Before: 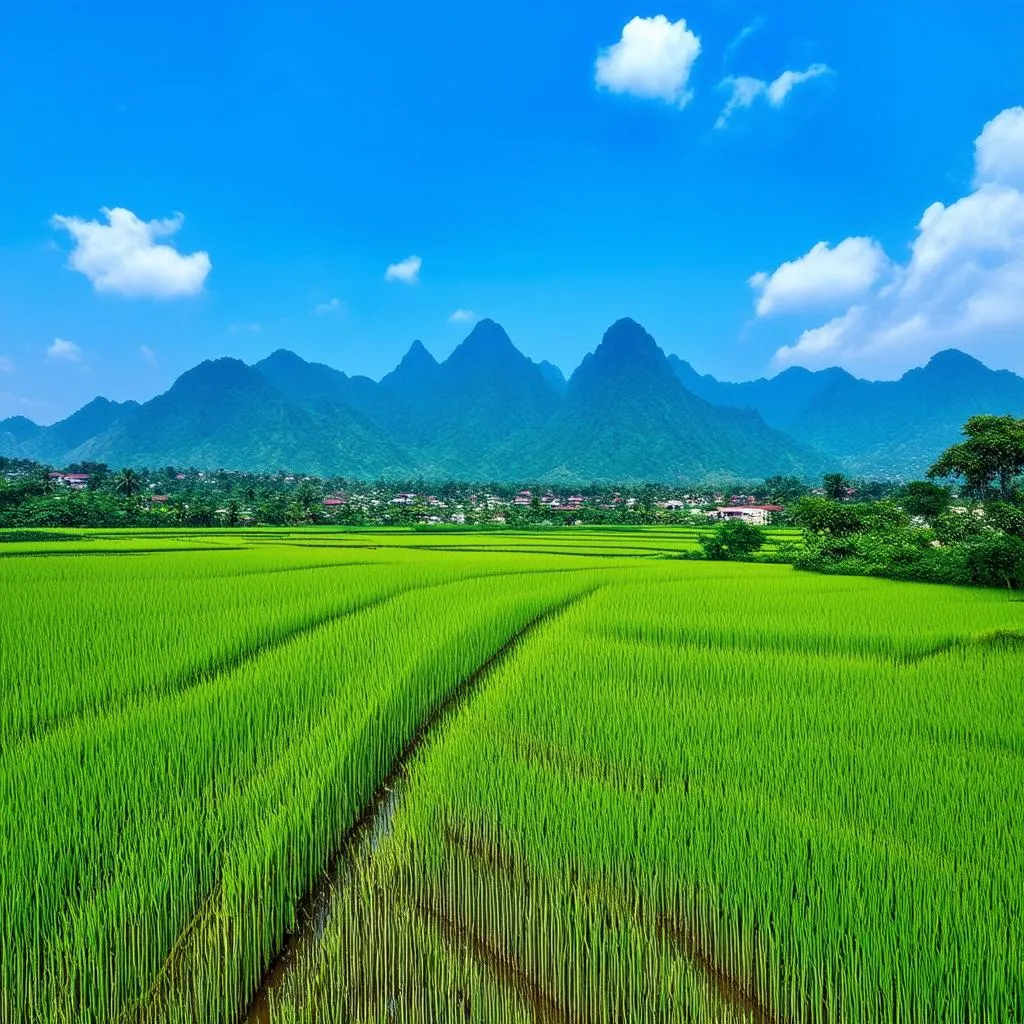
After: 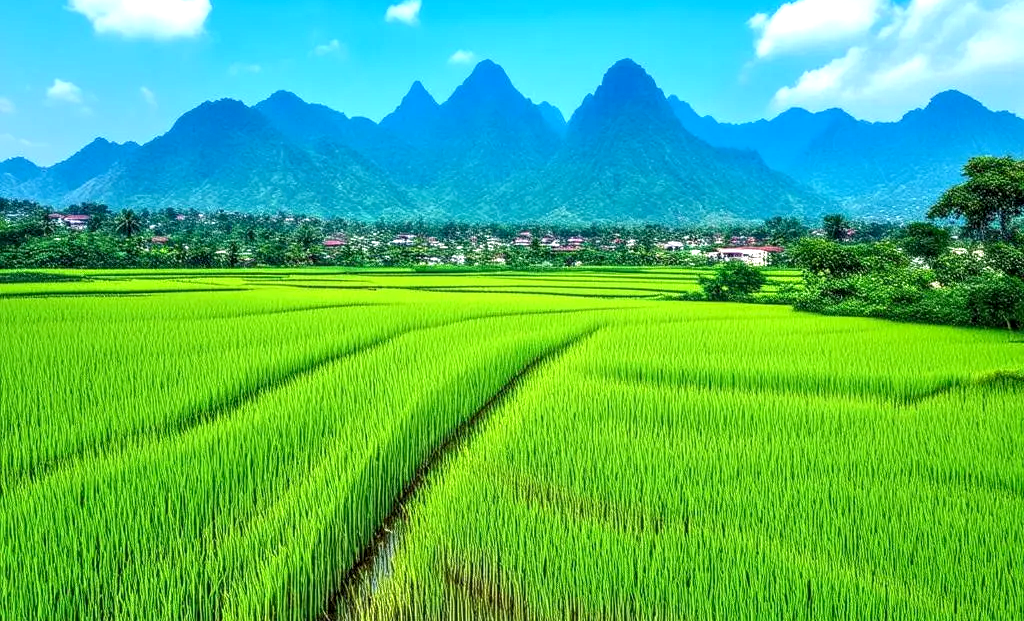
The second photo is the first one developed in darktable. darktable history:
crop and rotate: top 25.357%, bottom 13.942%
exposure: black level correction 0.001, exposure 0.675 EV, compensate highlight preservation false
local contrast: on, module defaults
